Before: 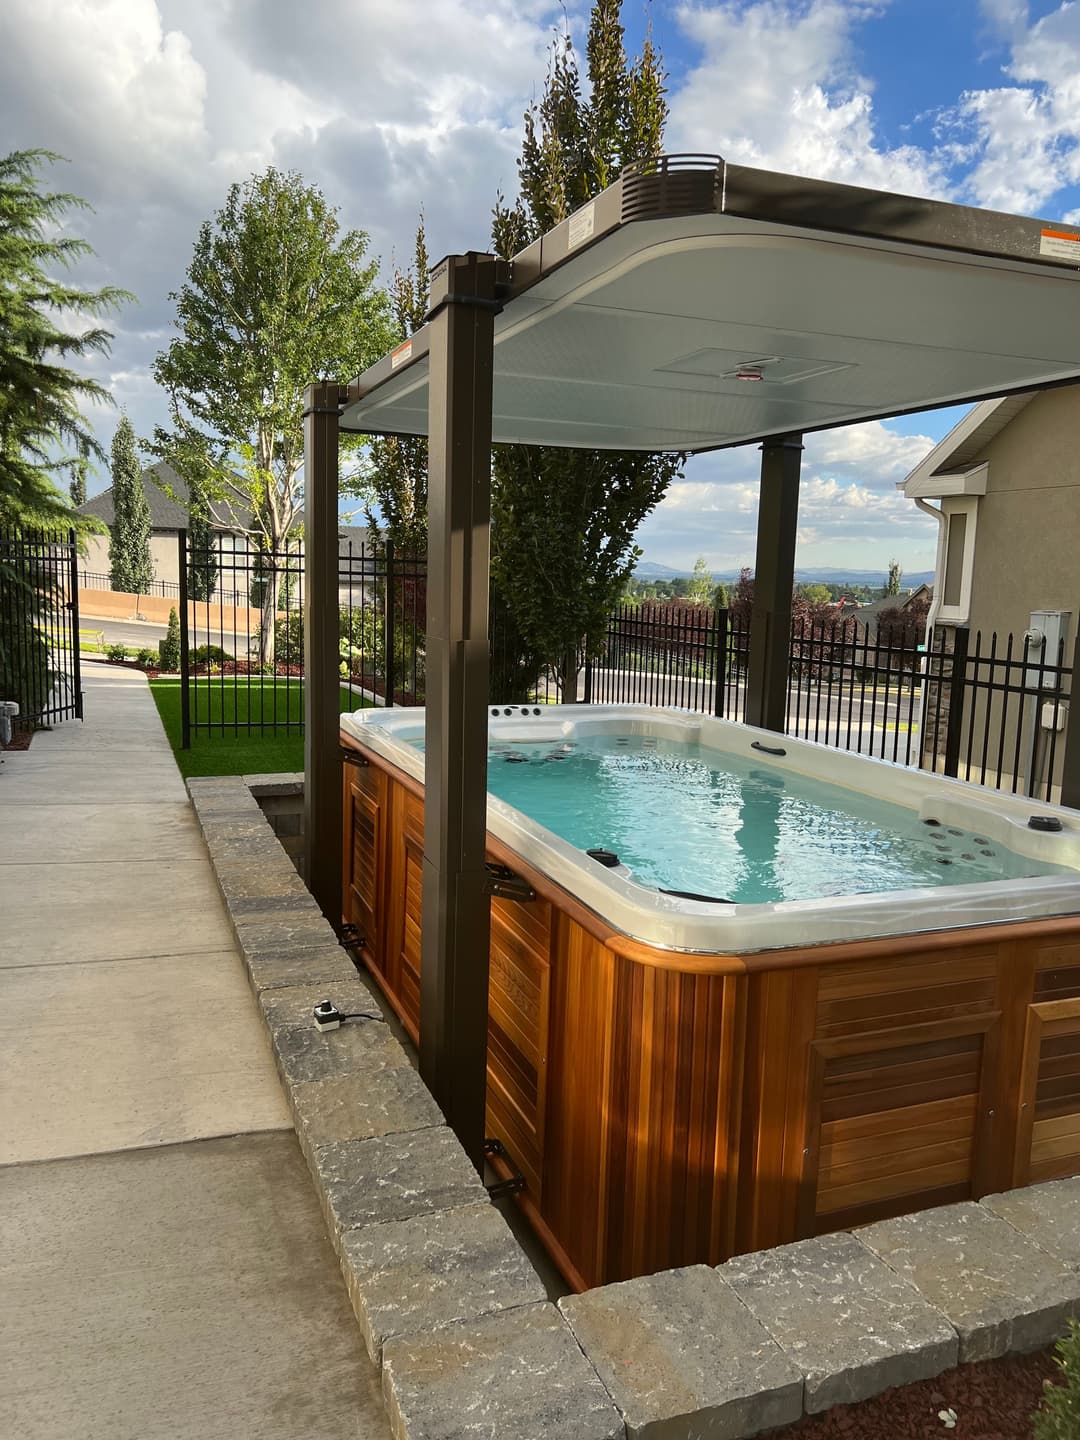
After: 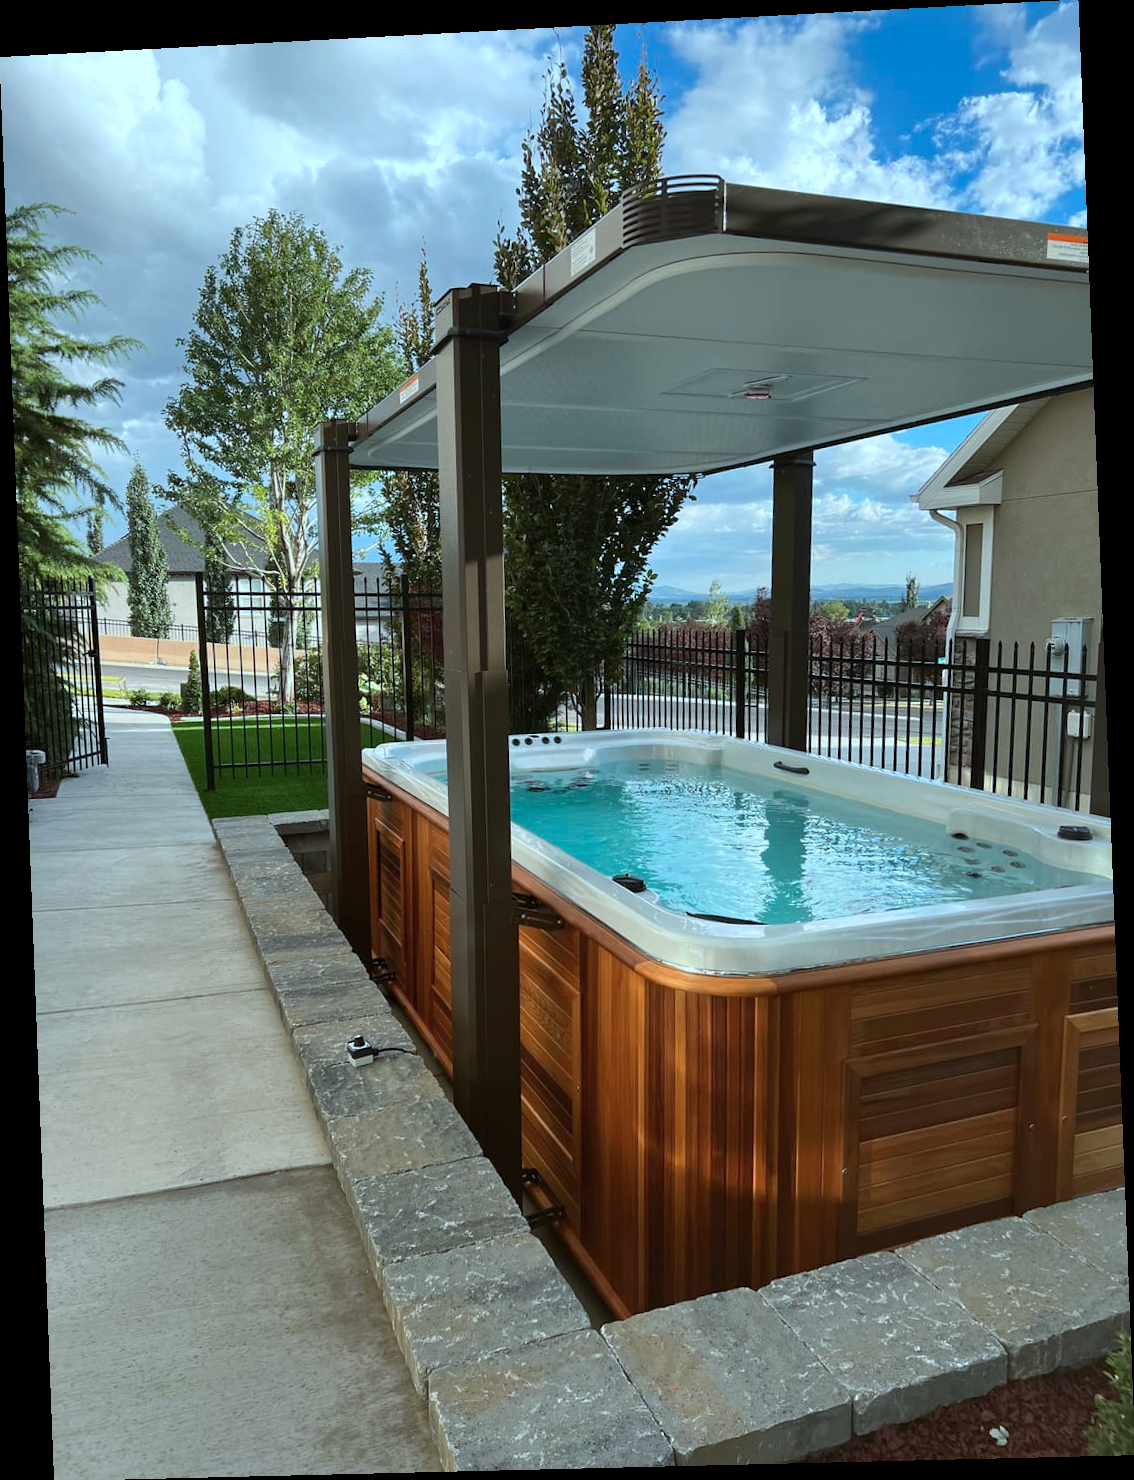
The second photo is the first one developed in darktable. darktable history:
rotate and perspective: rotation -2.22°, lens shift (horizontal) -0.022, automatic cropping off
color correction: highlights a* -10.69, highlights b* -19.19
